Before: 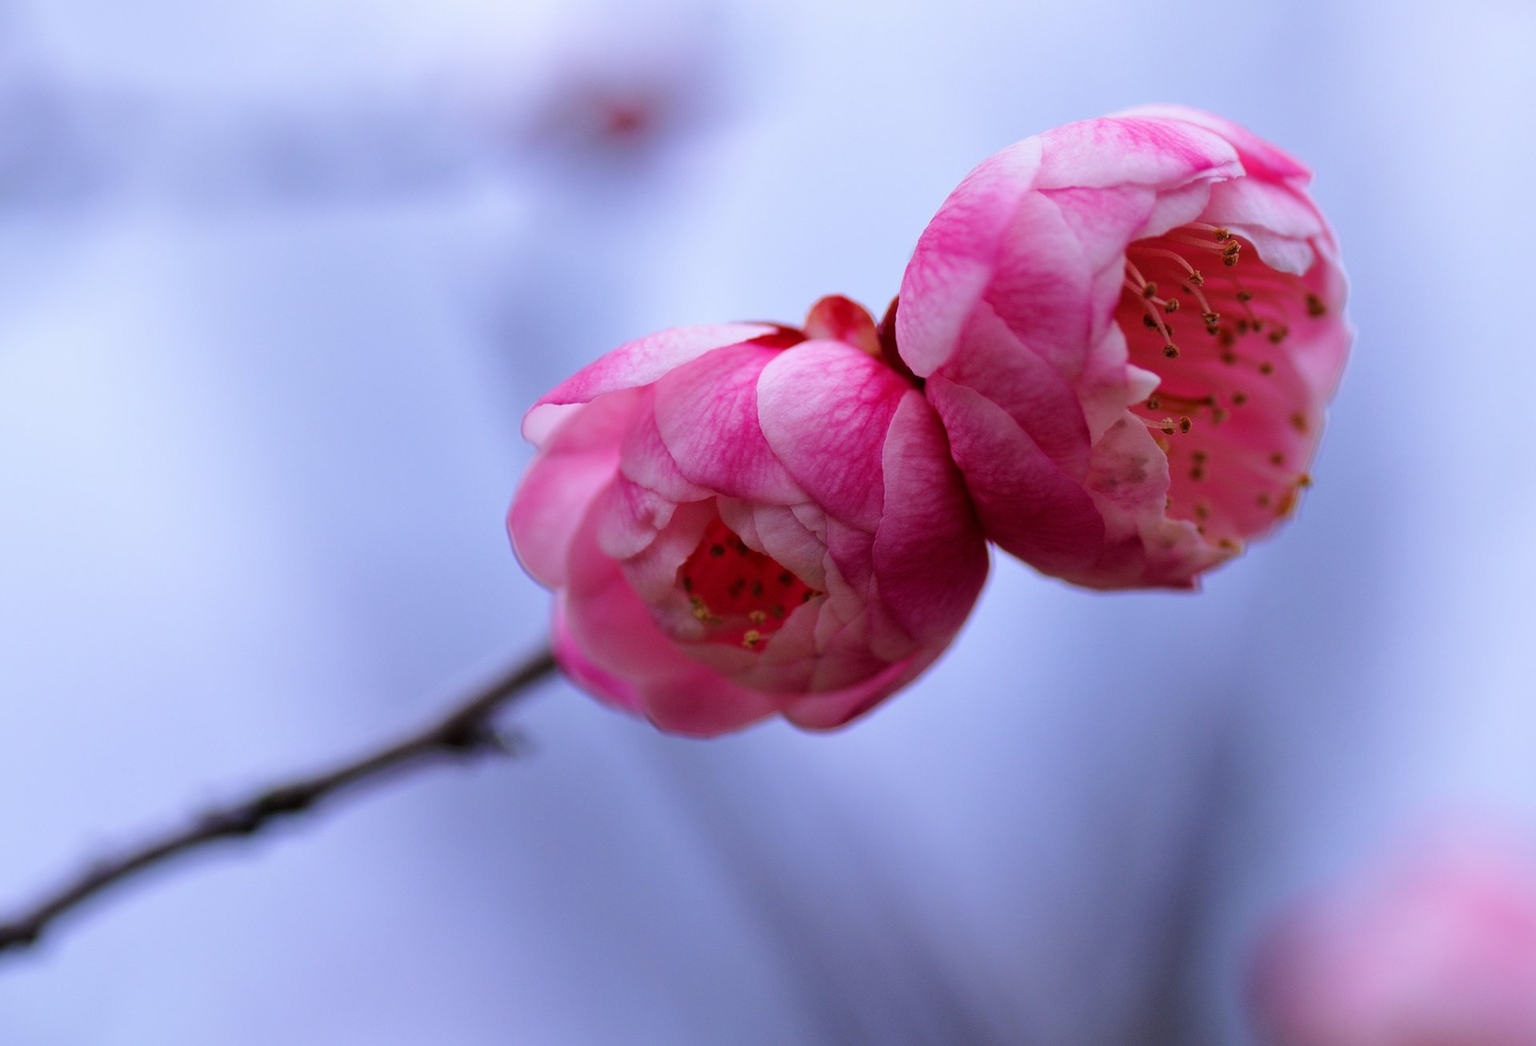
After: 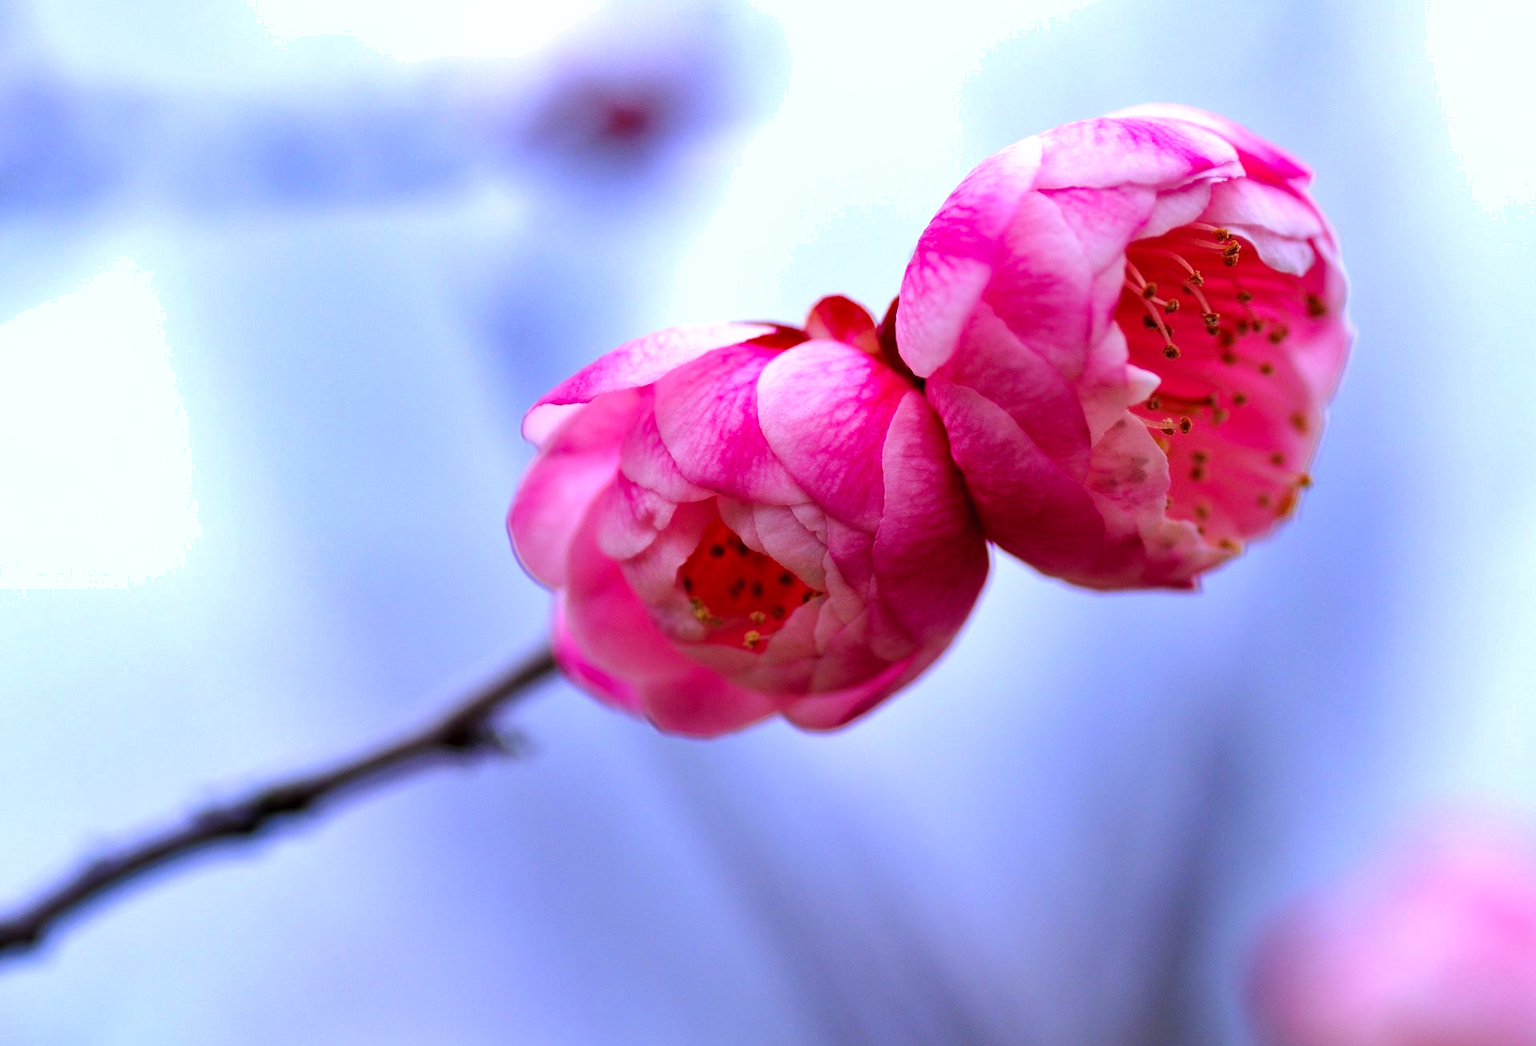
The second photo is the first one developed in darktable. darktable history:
exposure: black level correction 0.042, exposure 0.263 EV
shadows and highlights: white point adjustment -0.46, soften with gaussian
contrast brightness saturation: contrast 0.01, brightness 0.05, saturation 0.14
